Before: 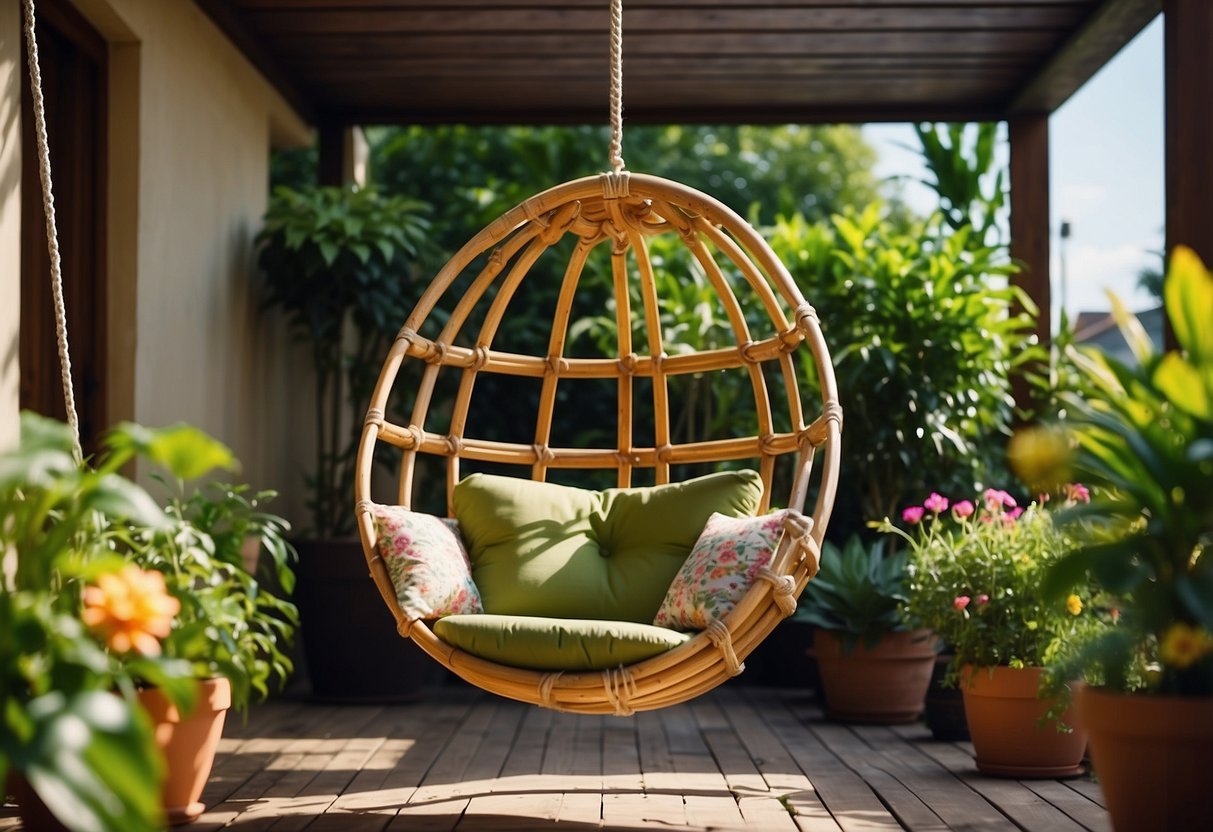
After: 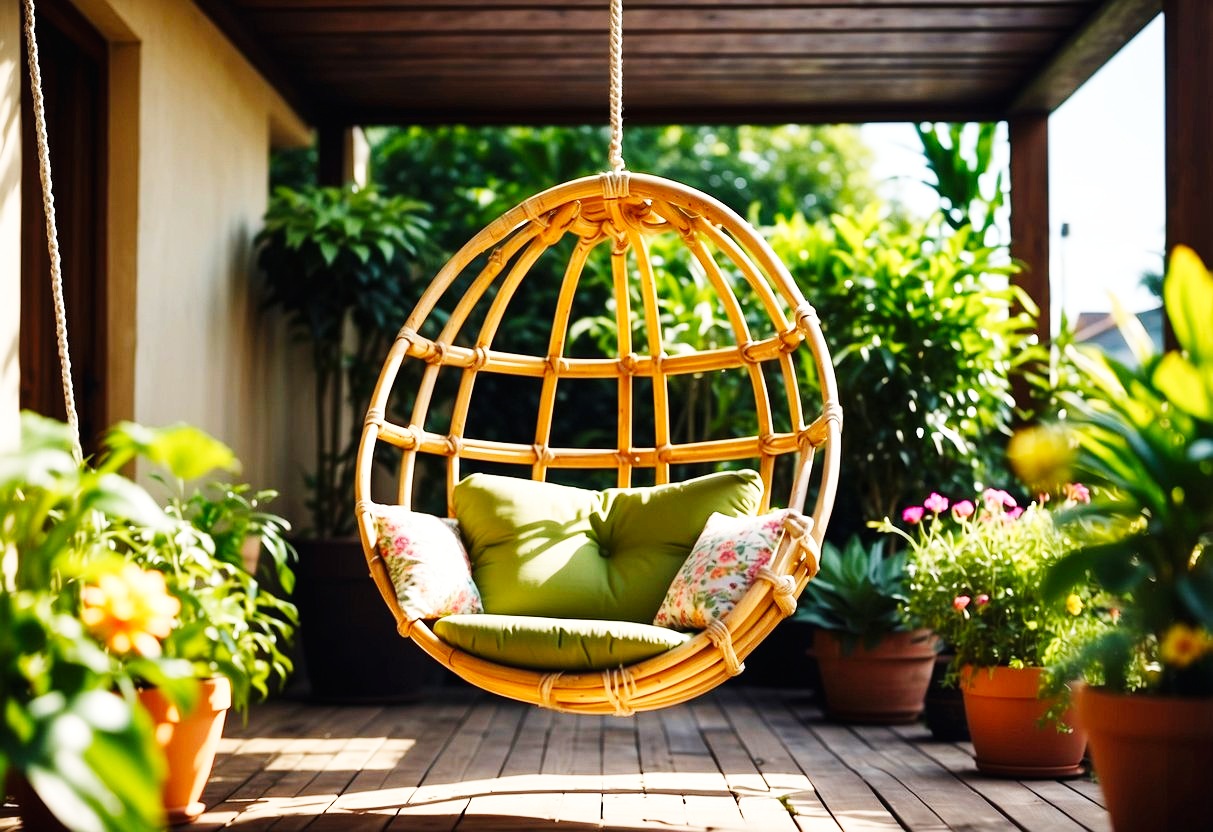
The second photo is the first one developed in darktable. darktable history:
base curve: curves: ch0 [(0, 0.003) (0.001, 0.002) (0.006, 0.004) (0.02, 0.022) (0.048, 0.086) (0.094, 0.234) (0.162, 0.431) (0.258, 0.629) (0.385, 0.8) (0.548, 0.918) (0.751, 0.988) (1, 1)], preserve colors none
local contrast: mode bilateral grid, contrast 15, coarseness 36, detail 105%, midtone range 0.2
